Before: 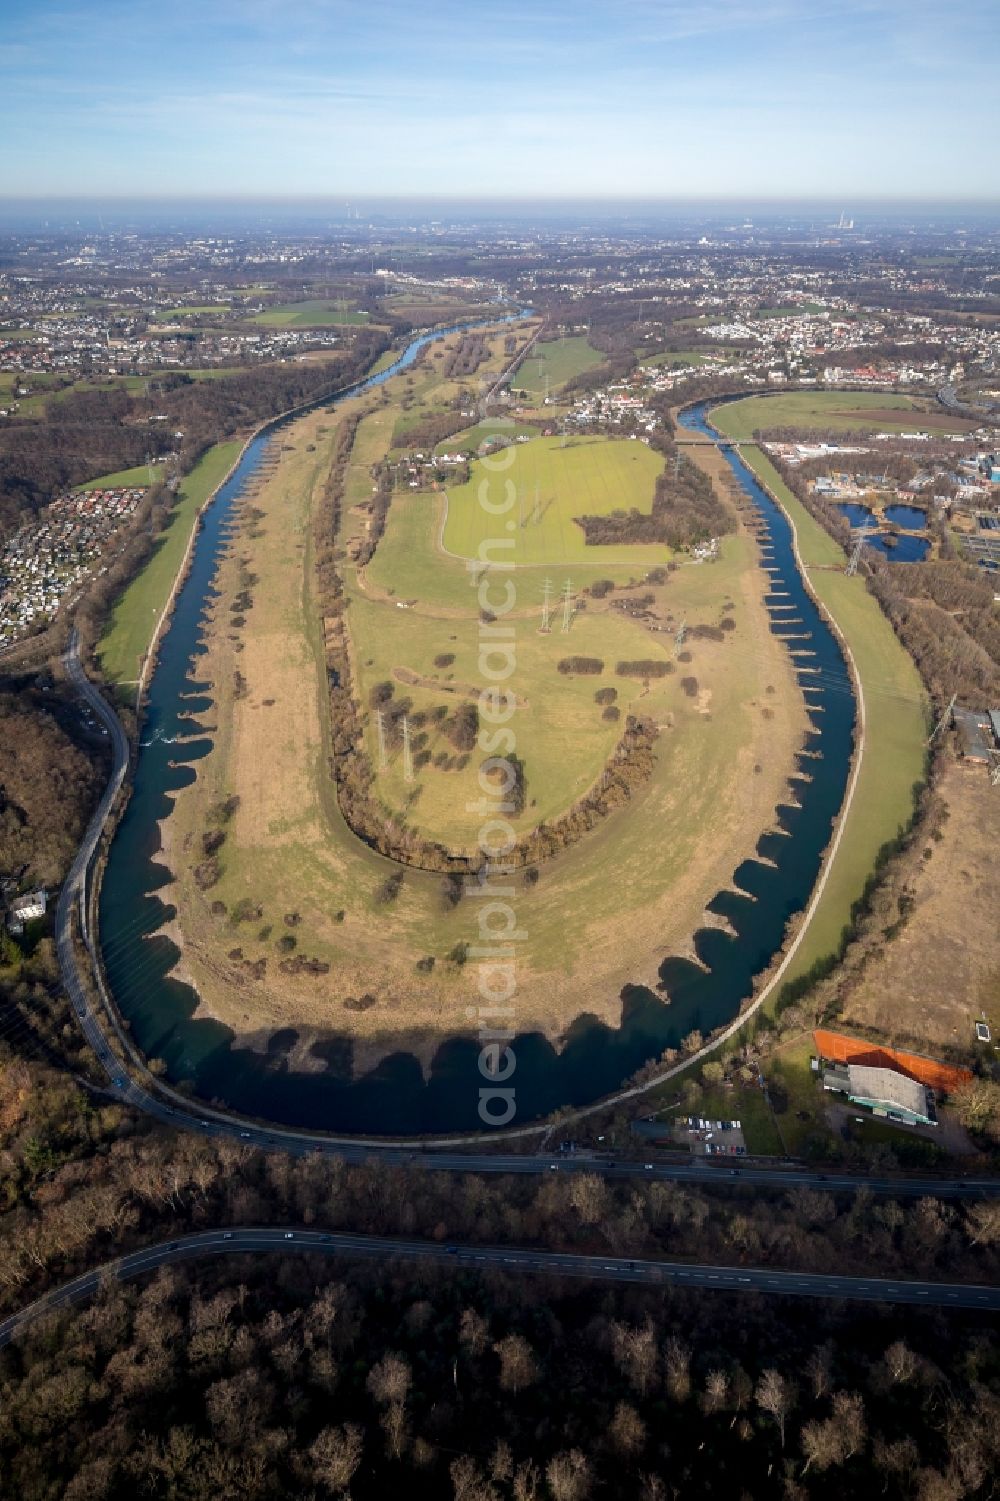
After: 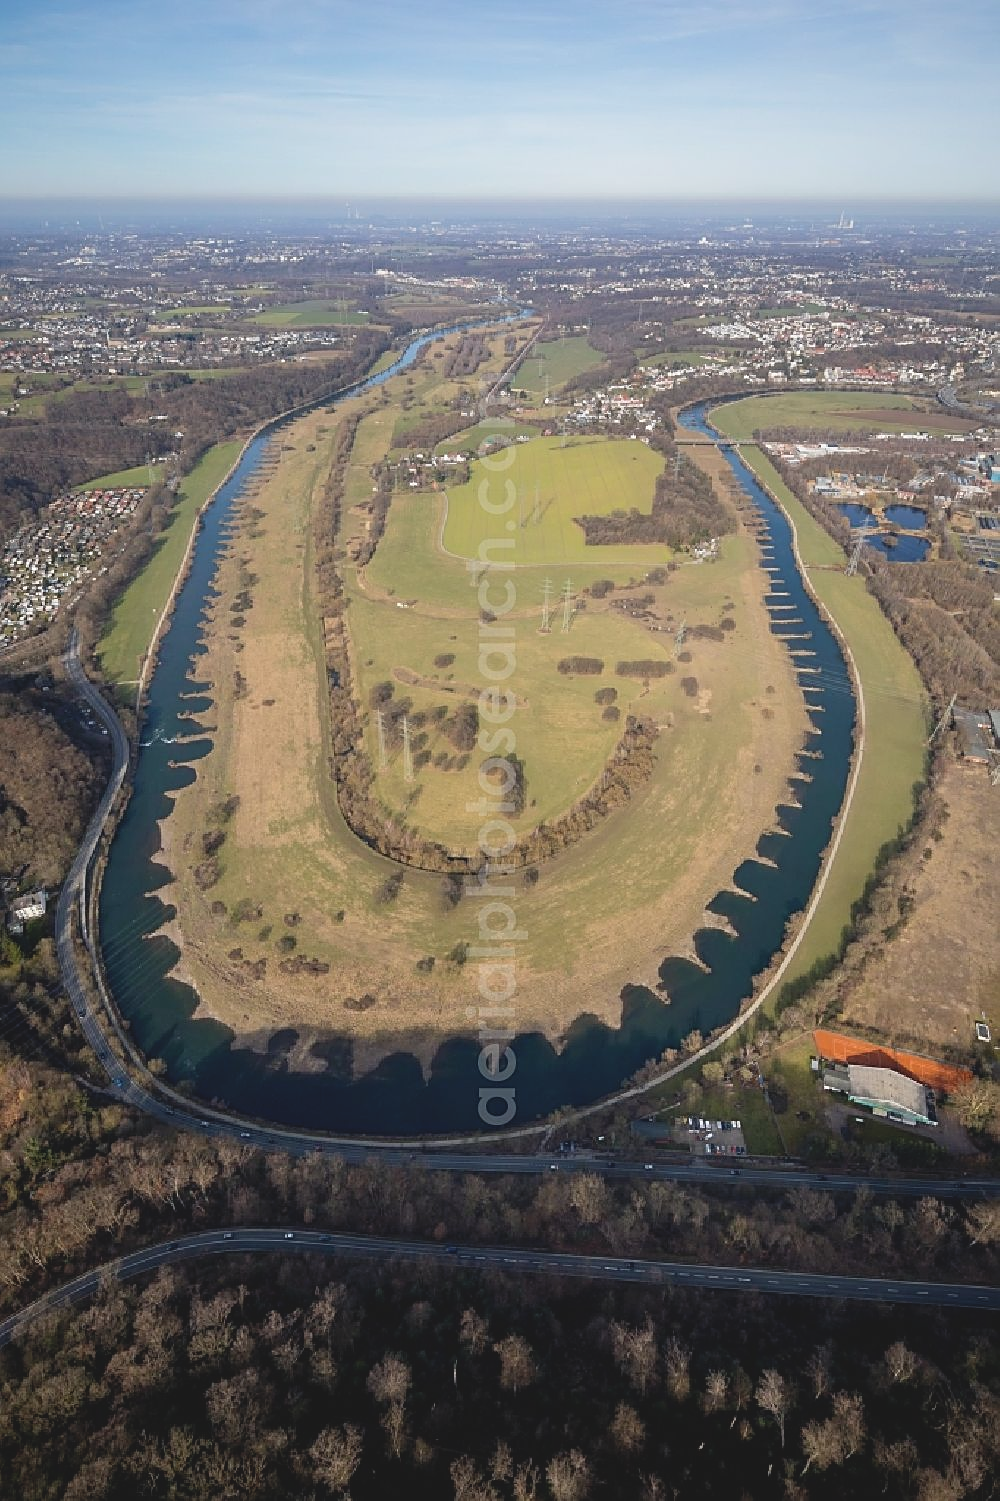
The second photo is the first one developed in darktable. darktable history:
sharpen: on, module defaults
contrast brightness saturation: contrast -0.152, brightness 0.045, saturation -0.126
